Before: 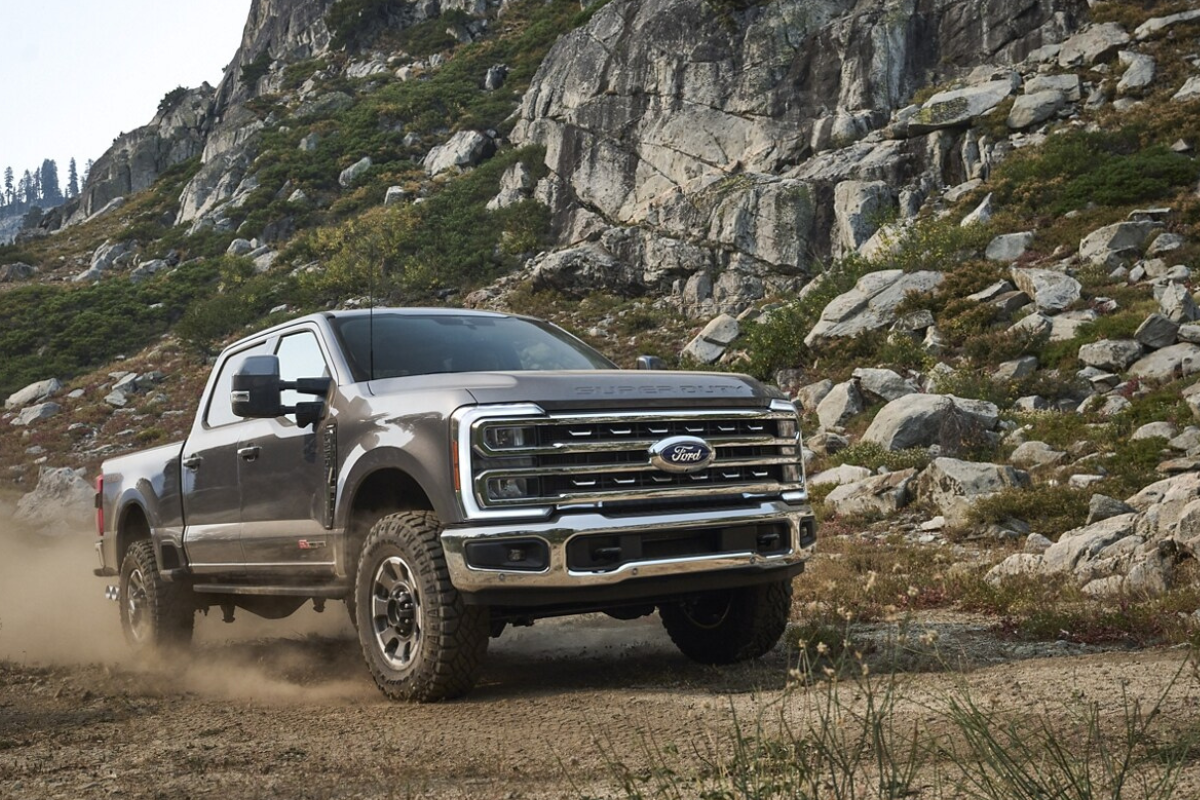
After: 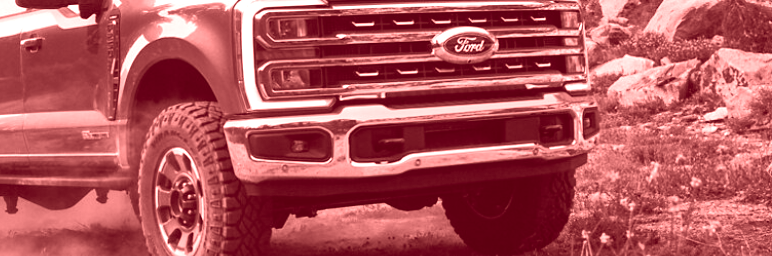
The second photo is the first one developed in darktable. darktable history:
crop: left 18.091%, top 51.13%, right 17.525%, bottom 16.85%
tone equalizer: -8 EV -0.417 EV, -7 EV -0.389 EV, -6 EV -0.333 EV, -5 EV -0.222 EV, -3 EV 0.222 EV, -2 EV 0.333 EV, -1 EV 0.389 EV, +0 EV 0.417 EV, edges refinement/feathering 500, mask exposure compensation -1.57 EV, preserve details no
colorize: saturation 60%, source mix 100%
shadows and highlights: shadows 40, highlights -54, highlights color adjustment 46%, low approximation 0.01, soften with gaussian
